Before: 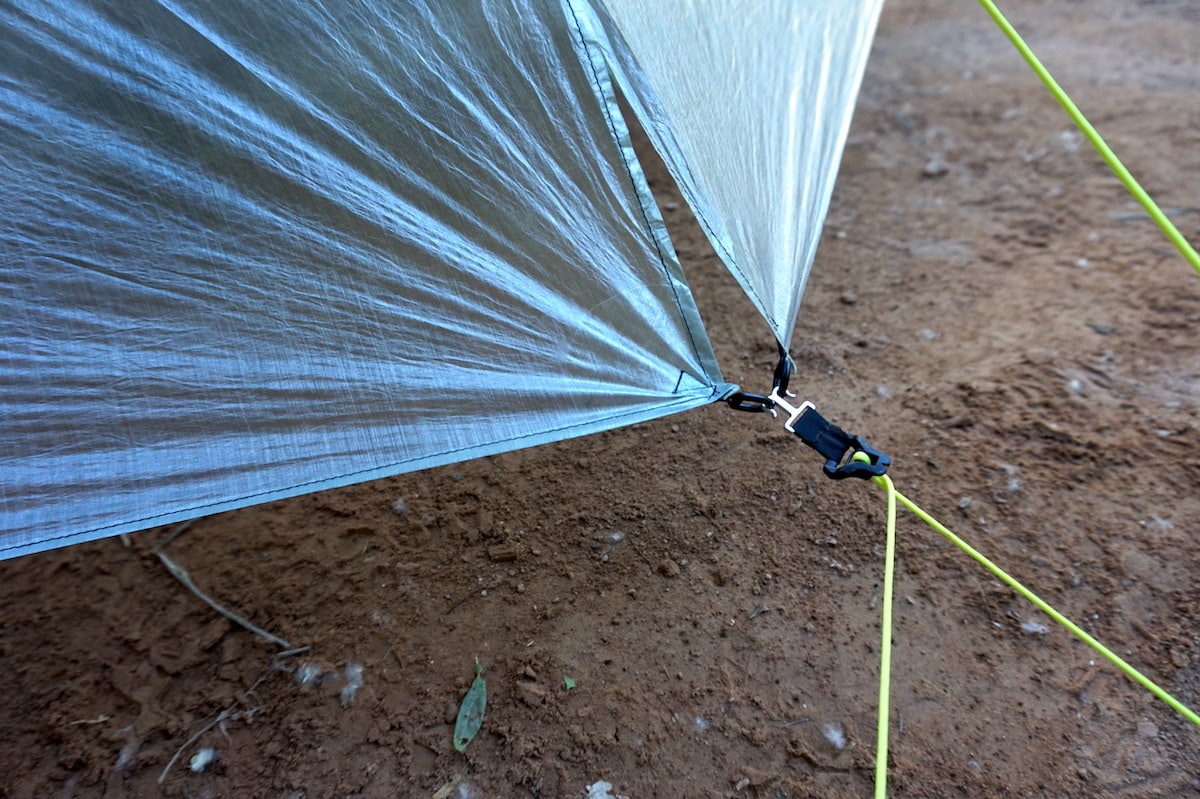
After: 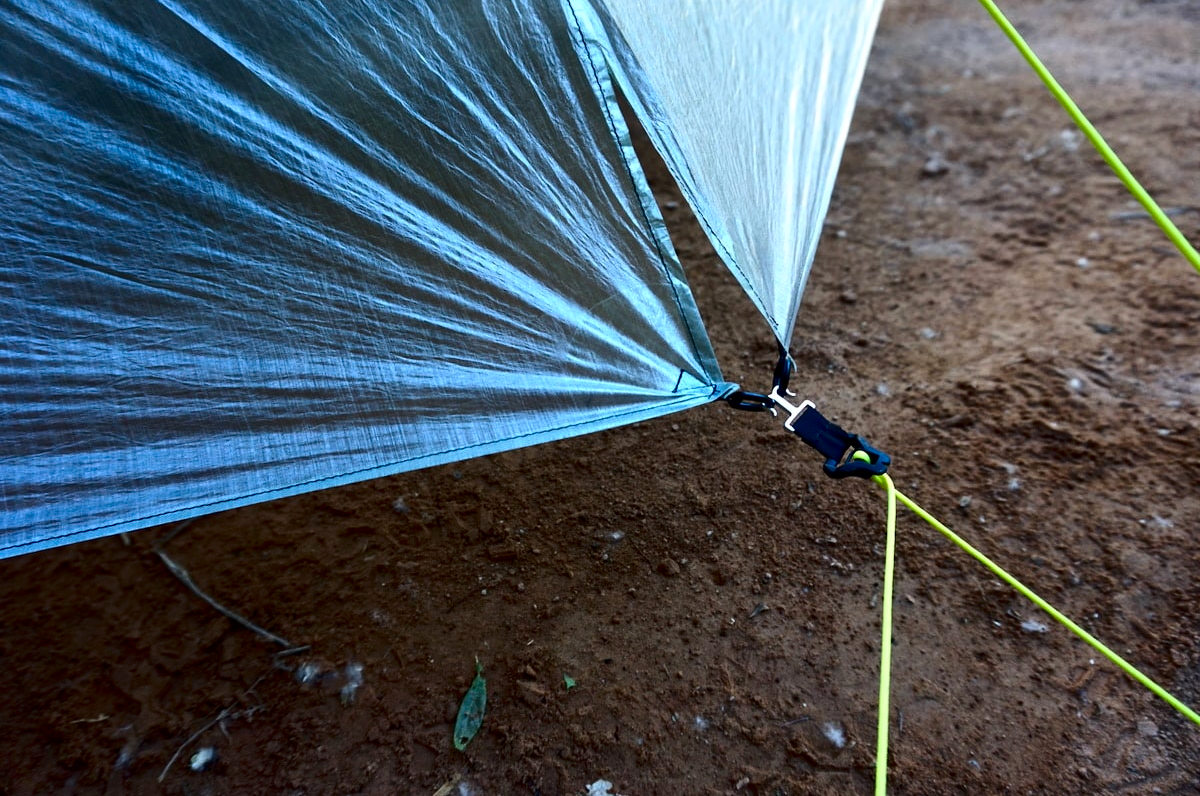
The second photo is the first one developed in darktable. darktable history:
crop: top 0.143%, bottom 0.15%
contrast brightness saturation: contrast 0.216, brightness -0.18, saturation 0.238
